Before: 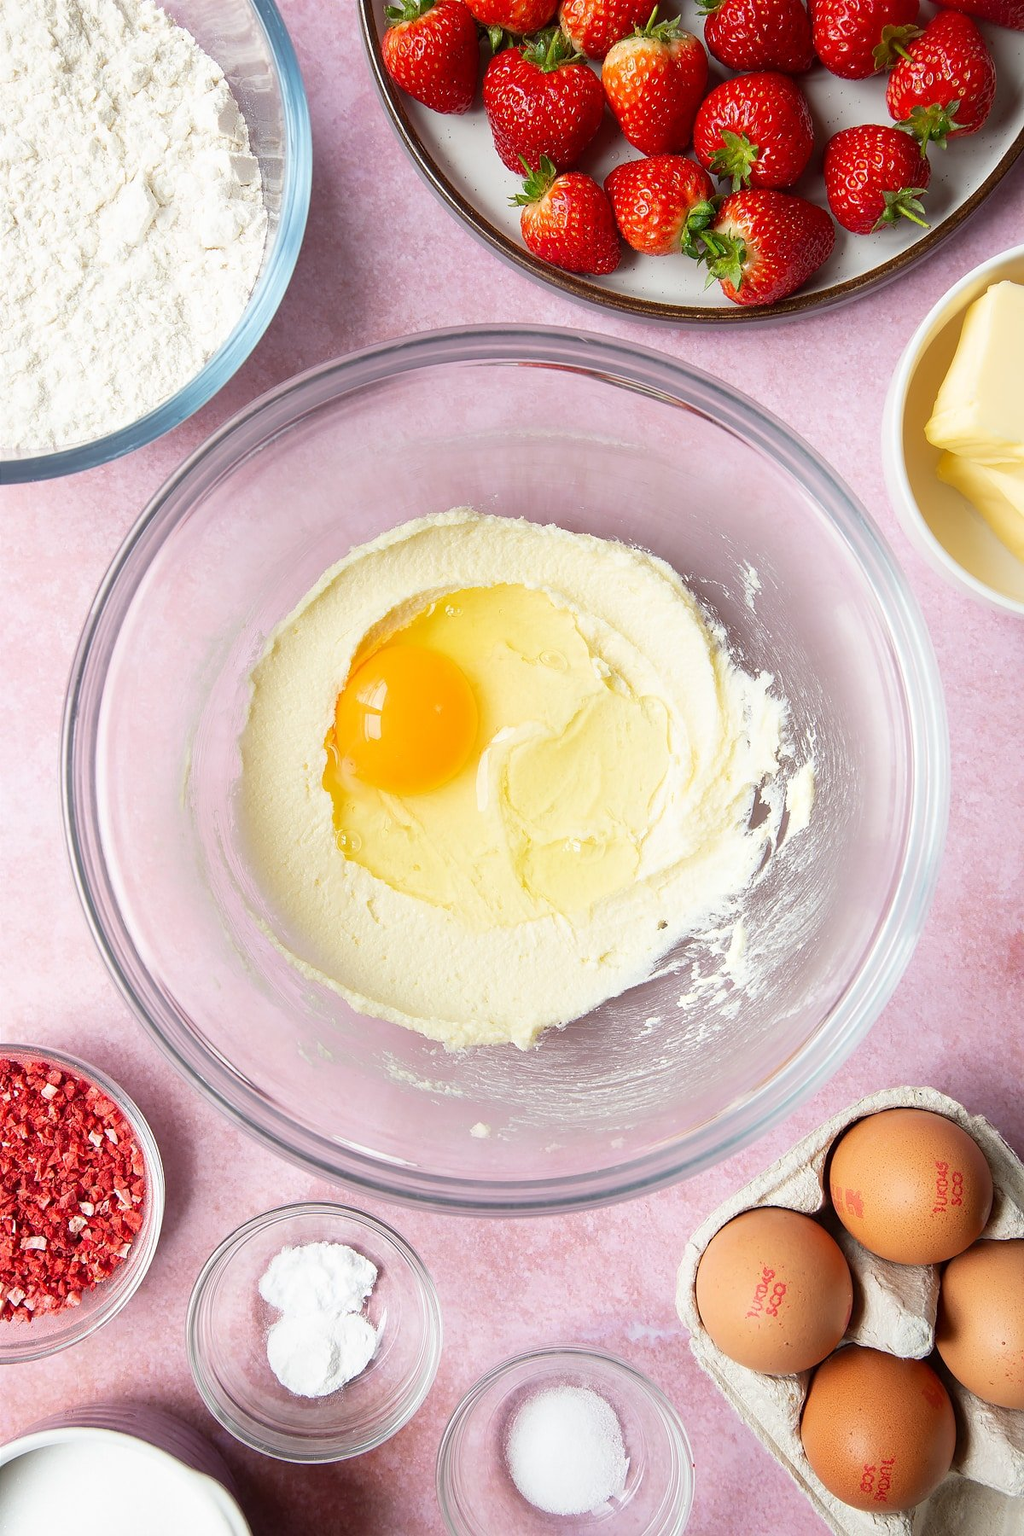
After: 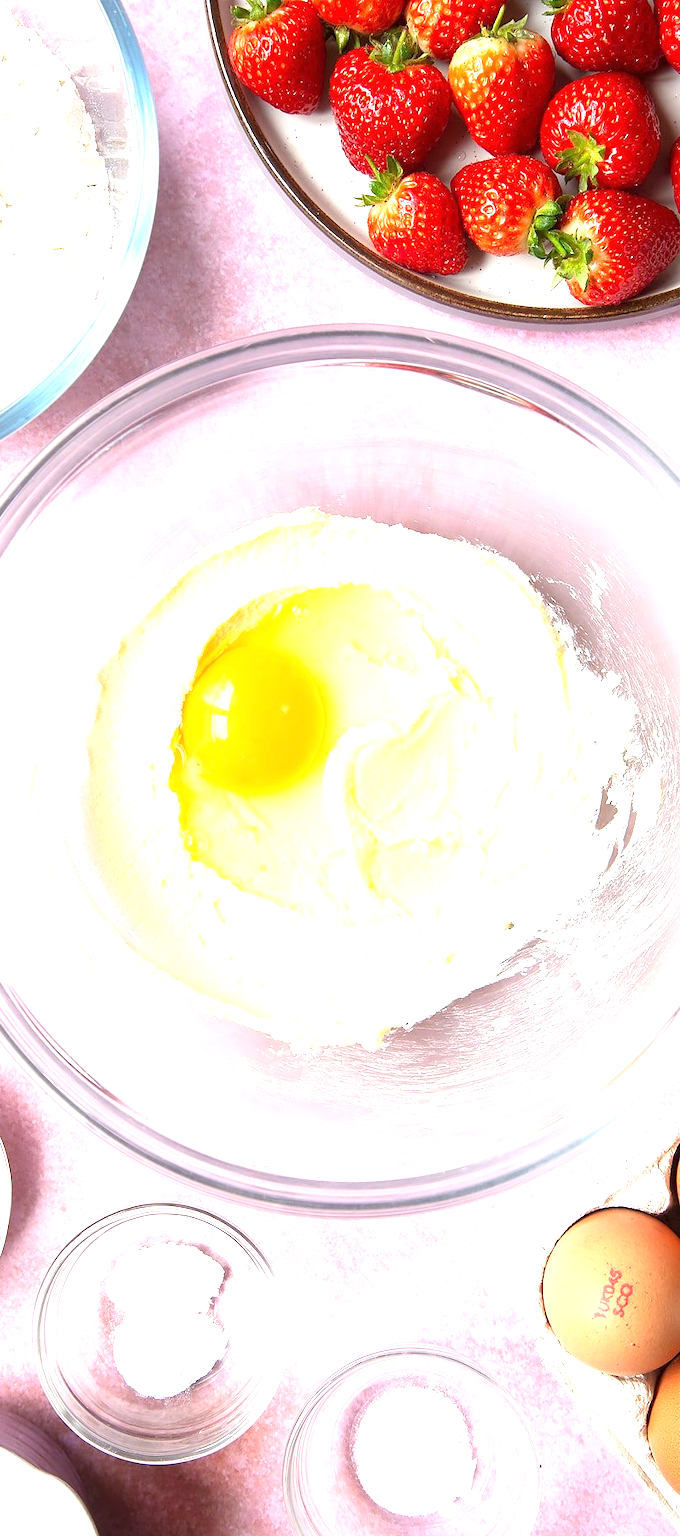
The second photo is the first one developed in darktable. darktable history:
crop and rotate: left 15.083%, right 18.463%
exposure: black level correction 0, exposure 1.096 EV, compensate highlight preservation false
